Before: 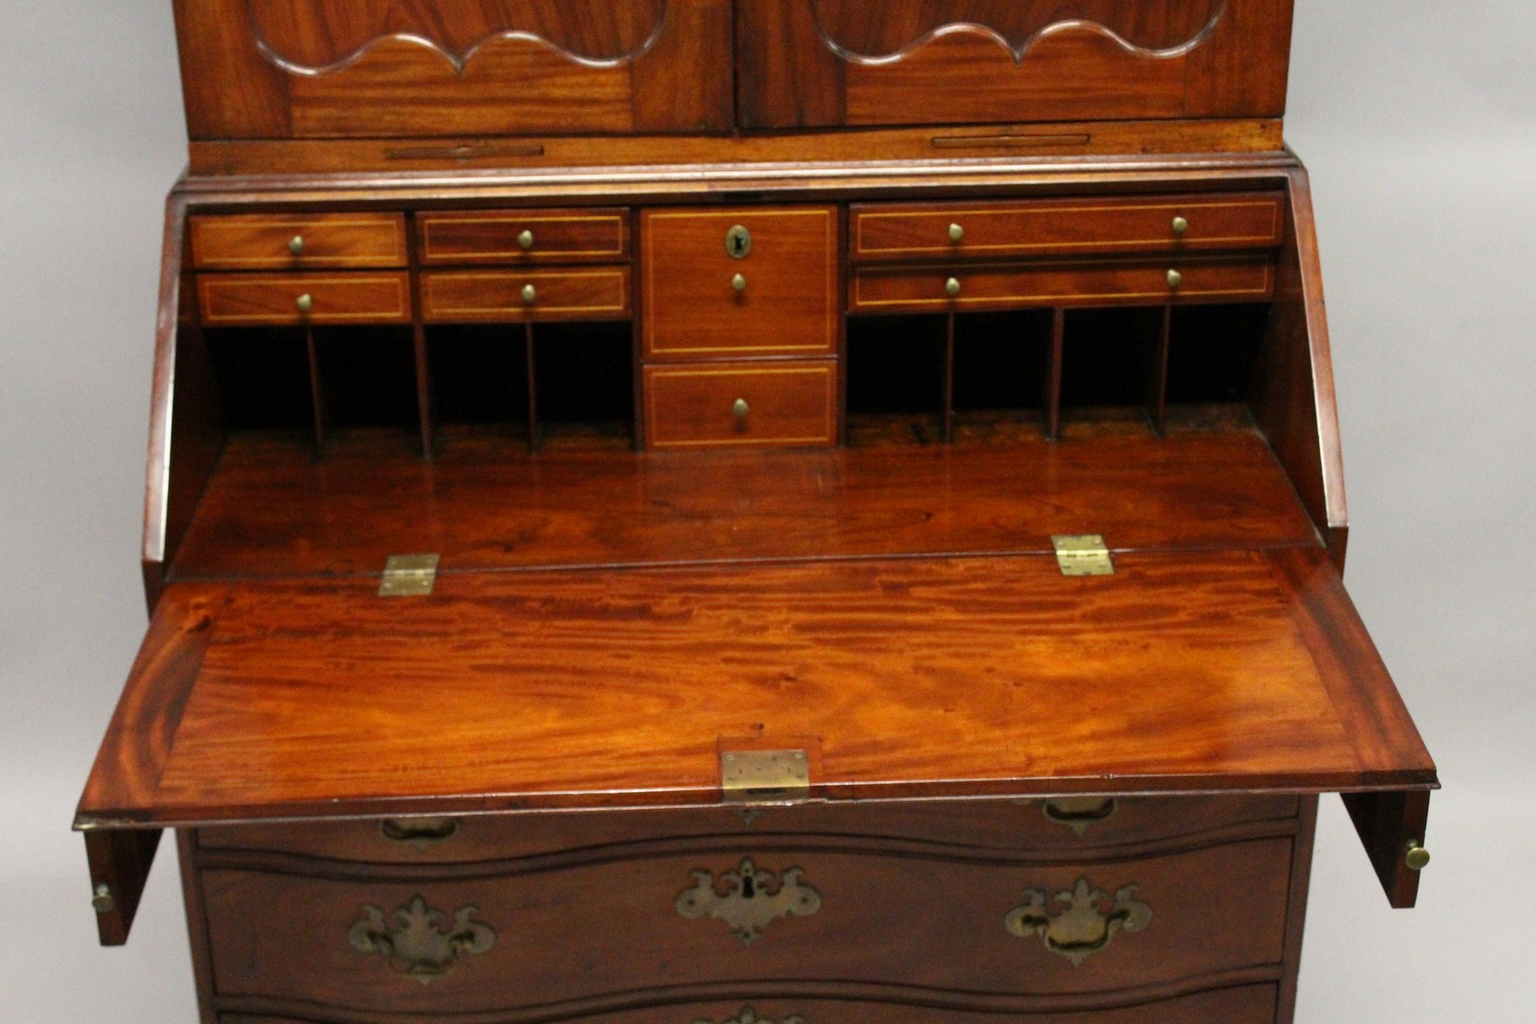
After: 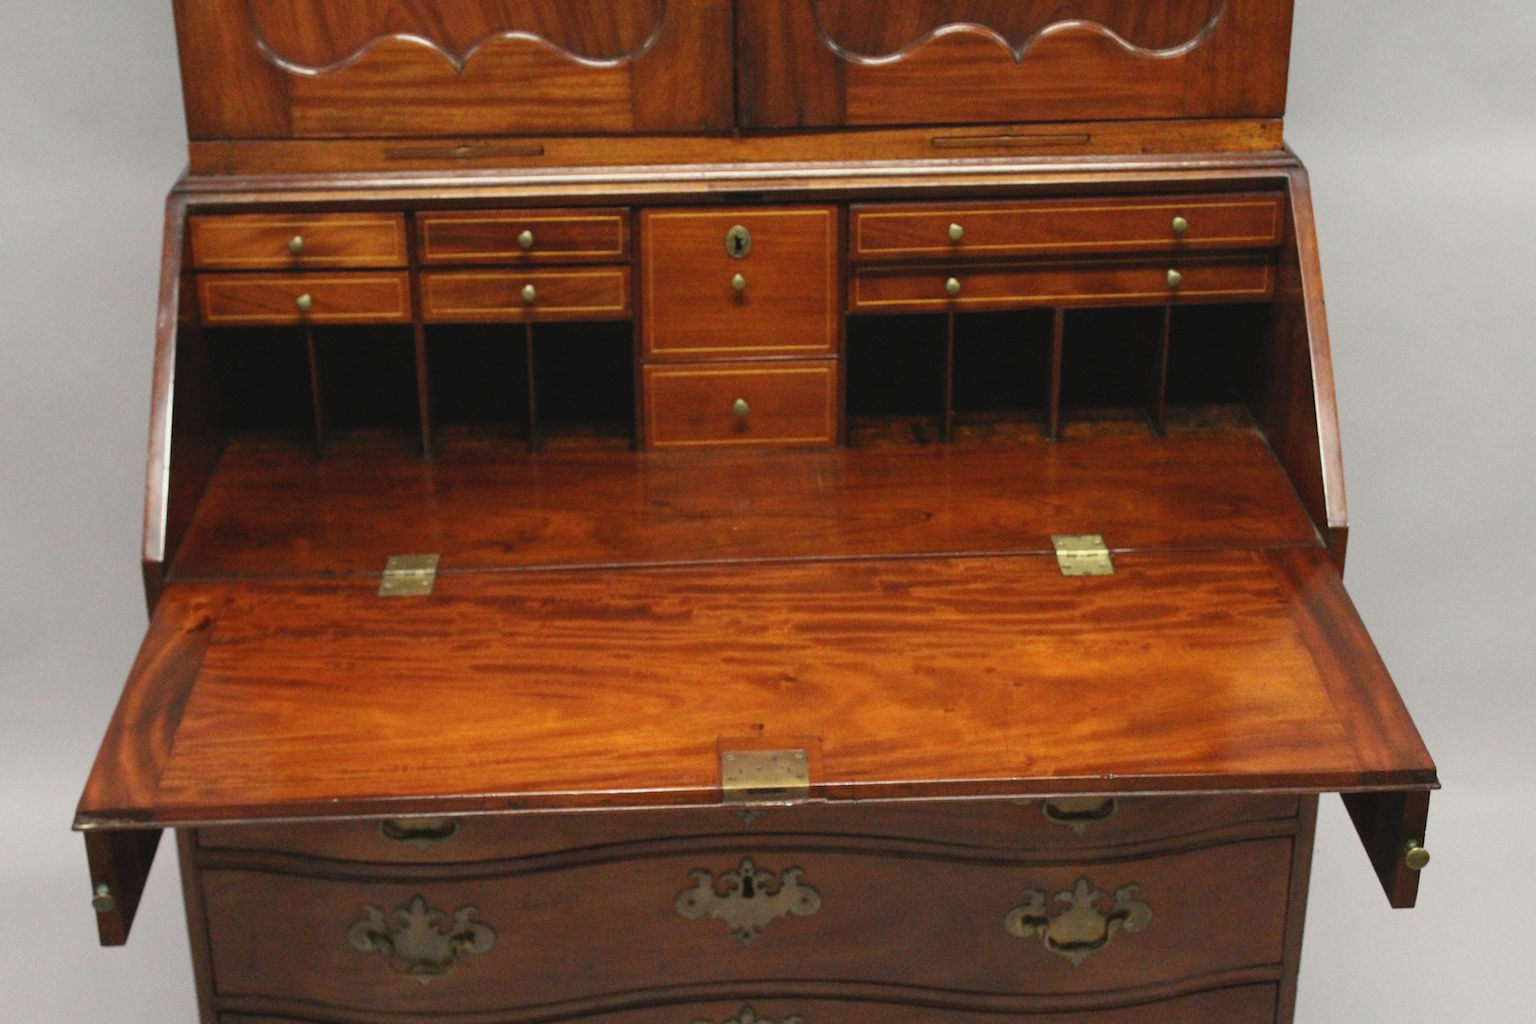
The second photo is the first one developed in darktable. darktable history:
contrast brightness saturation: contrast -0.099, saturation -0.086
